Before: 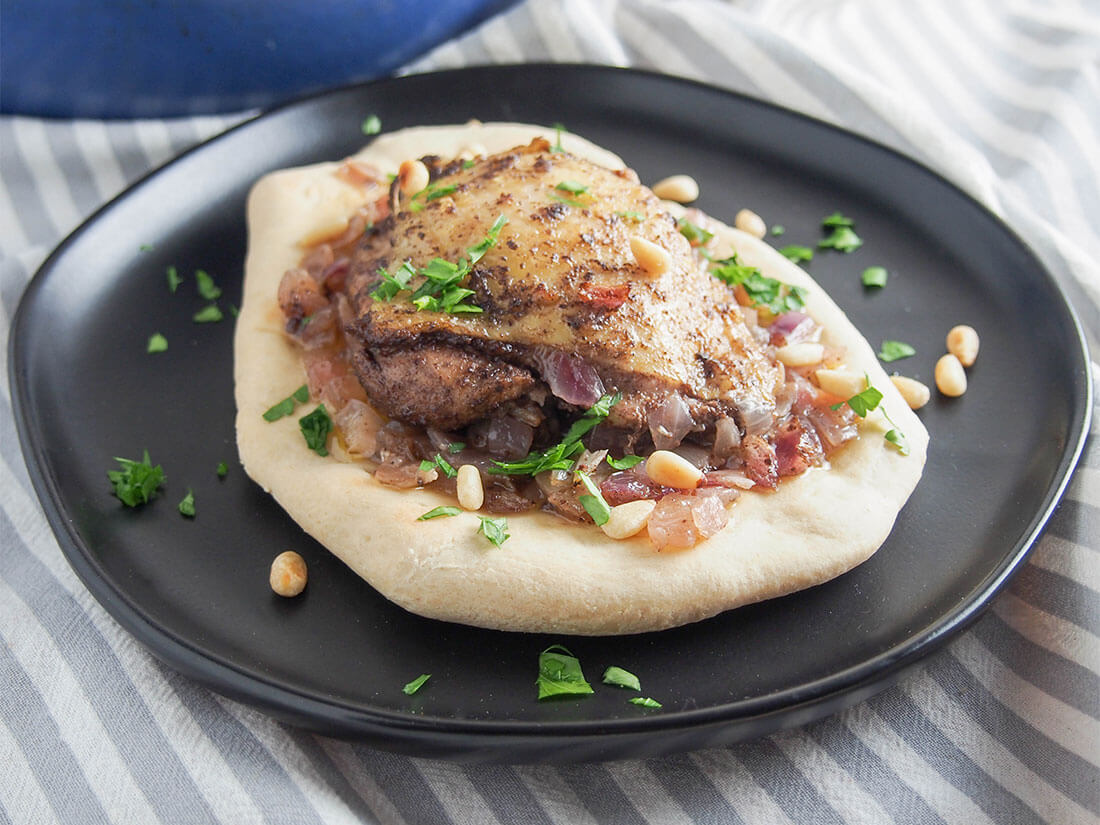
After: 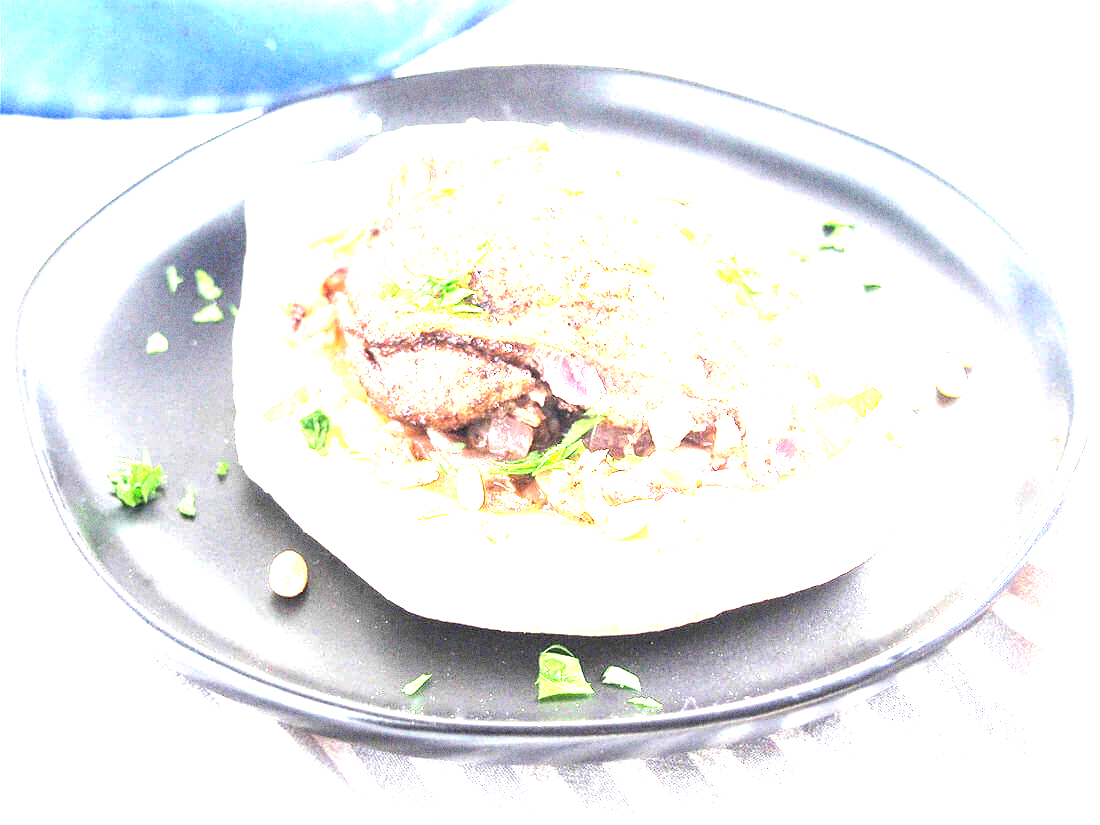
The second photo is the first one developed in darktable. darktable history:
local contrast: highlights 100%, shadows 100%, detail 120%, midtone range 0.2
exposure: black level correction 0, exposure 4 EV, compensate exposure bias true, compensate highlight preservation false
grain: coarseness 0.09 ISO, strength 40%
